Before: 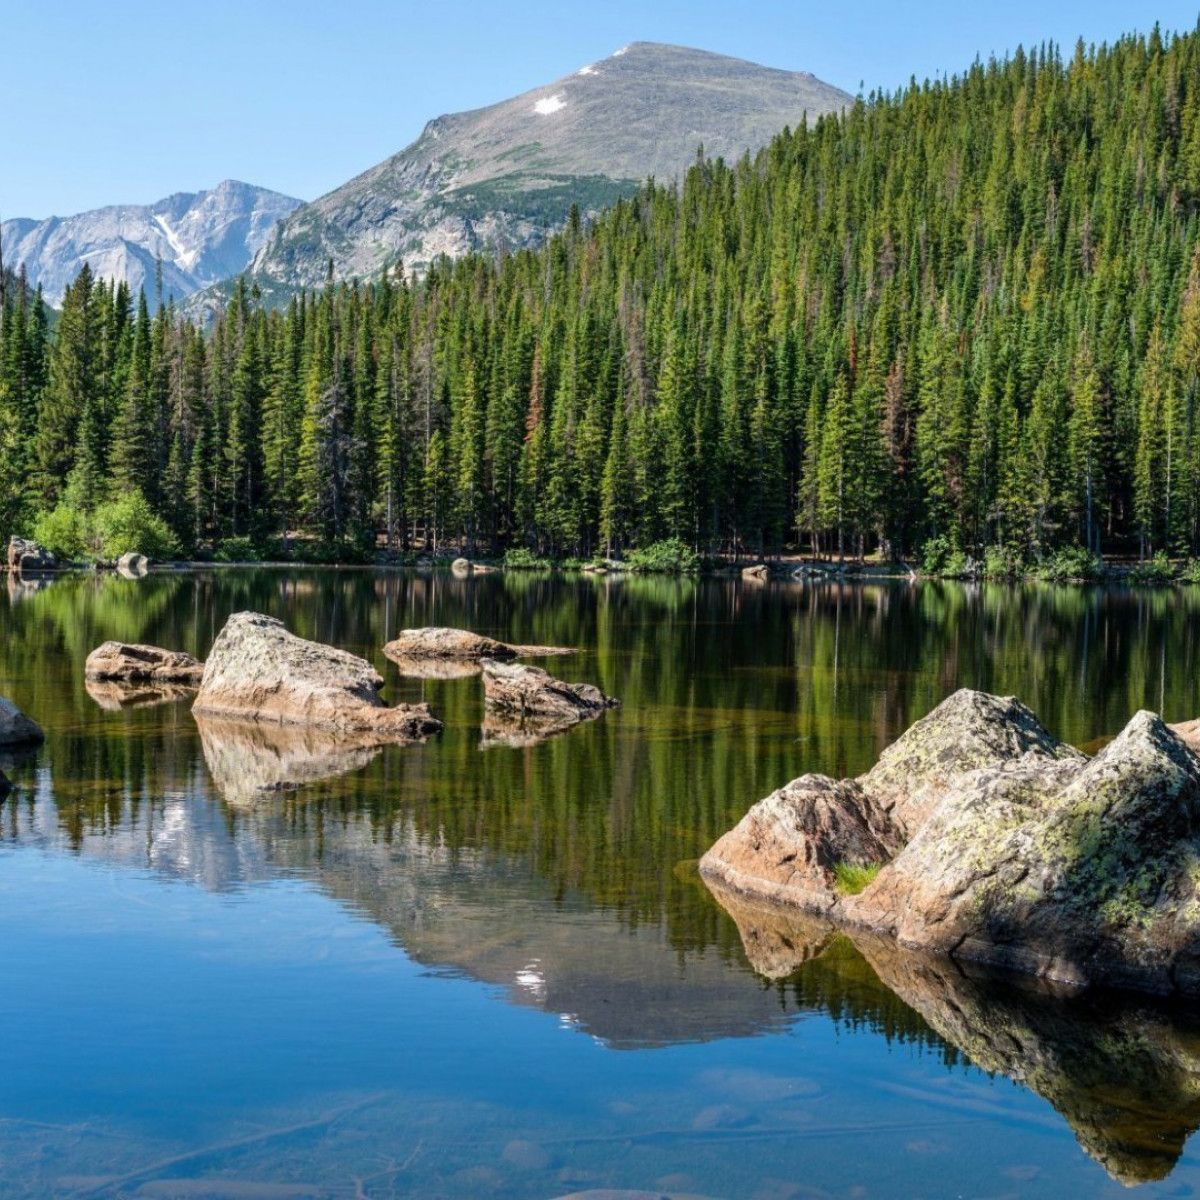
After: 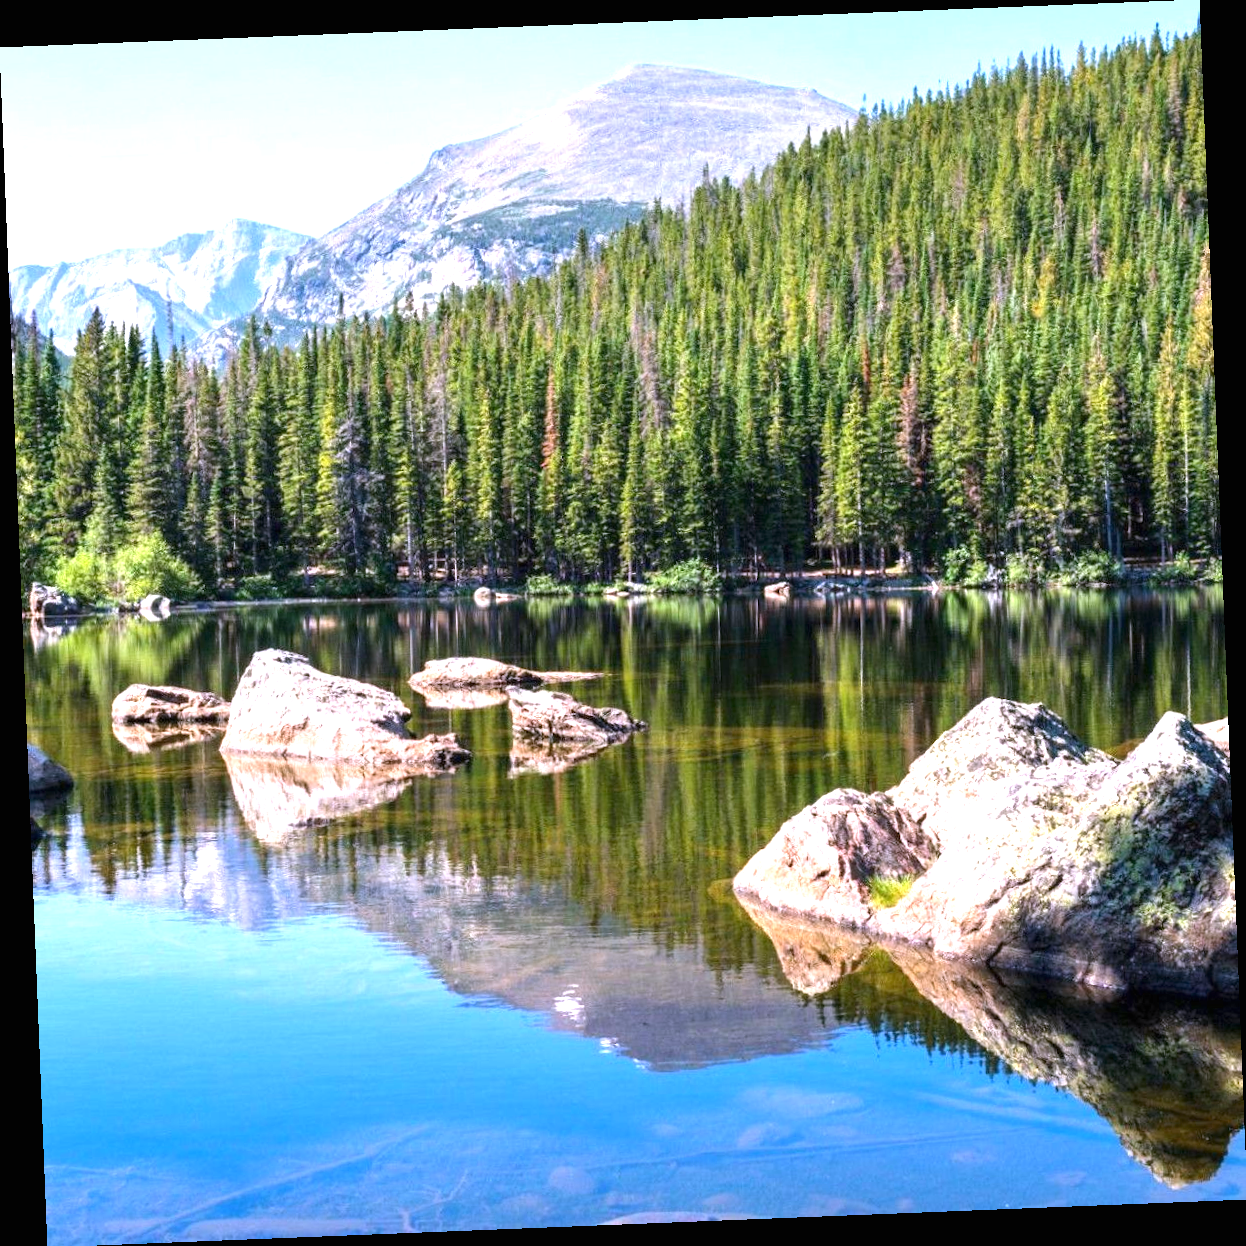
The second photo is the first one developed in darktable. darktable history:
rotate and perspective: rotation -2.29°, automatic cropping off
white balance: red 1.042, blue 1.17
exposure: black level correction 0, exposure 1.2 EV, compensate exposure bias true, compensate highlight preservation false
